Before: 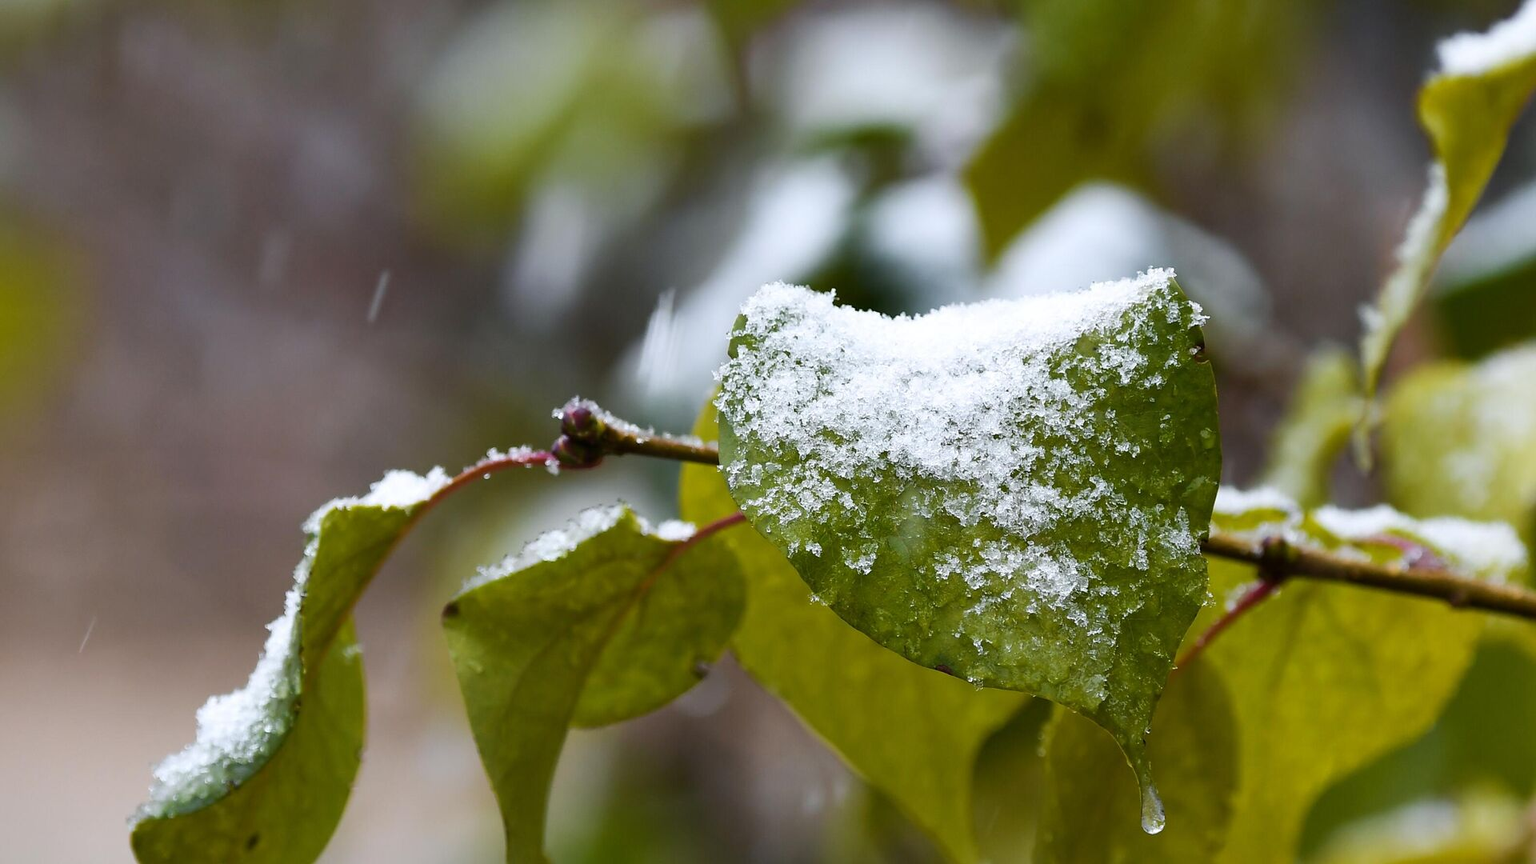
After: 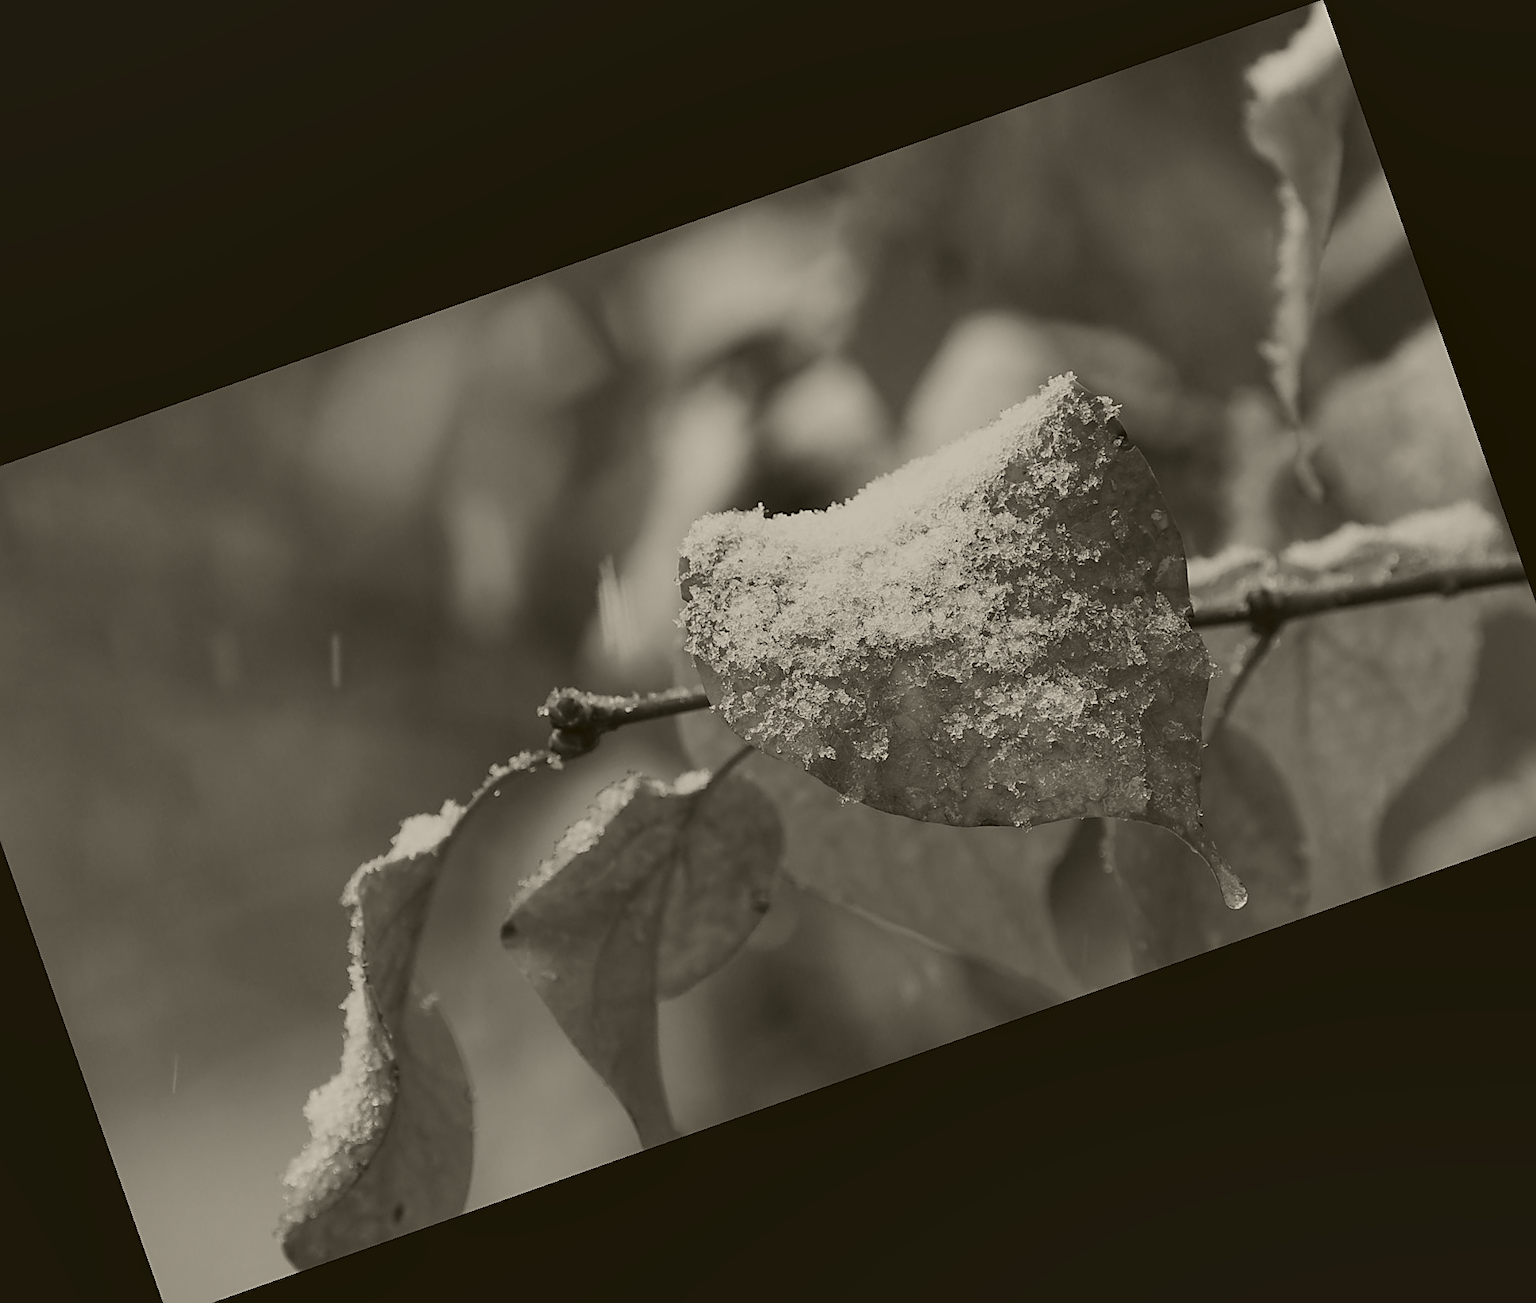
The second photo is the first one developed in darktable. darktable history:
crop and rotate: angle 19.43°, left 6.812%, right 4.125%, bottom 1.087%
sharpen: on, module defaults
colorize: hue 41.44°, saturation 22%, source mix 60%, lightness 10.61%
local contrast: highlights 123%, shadows 126%, detail 140%, midtone range 0.254
